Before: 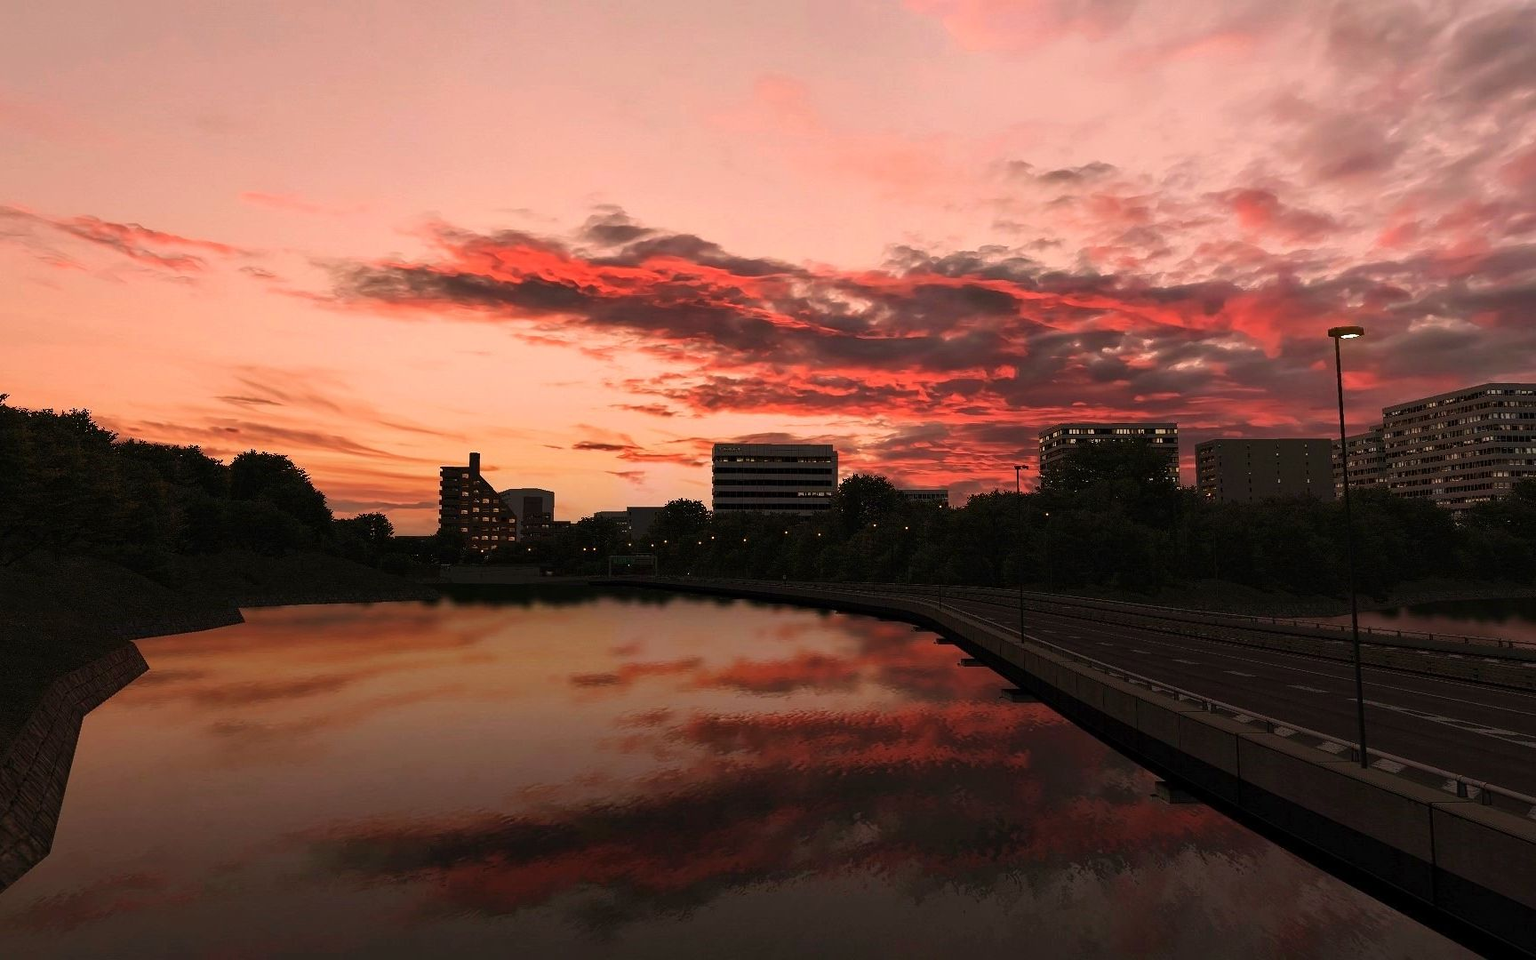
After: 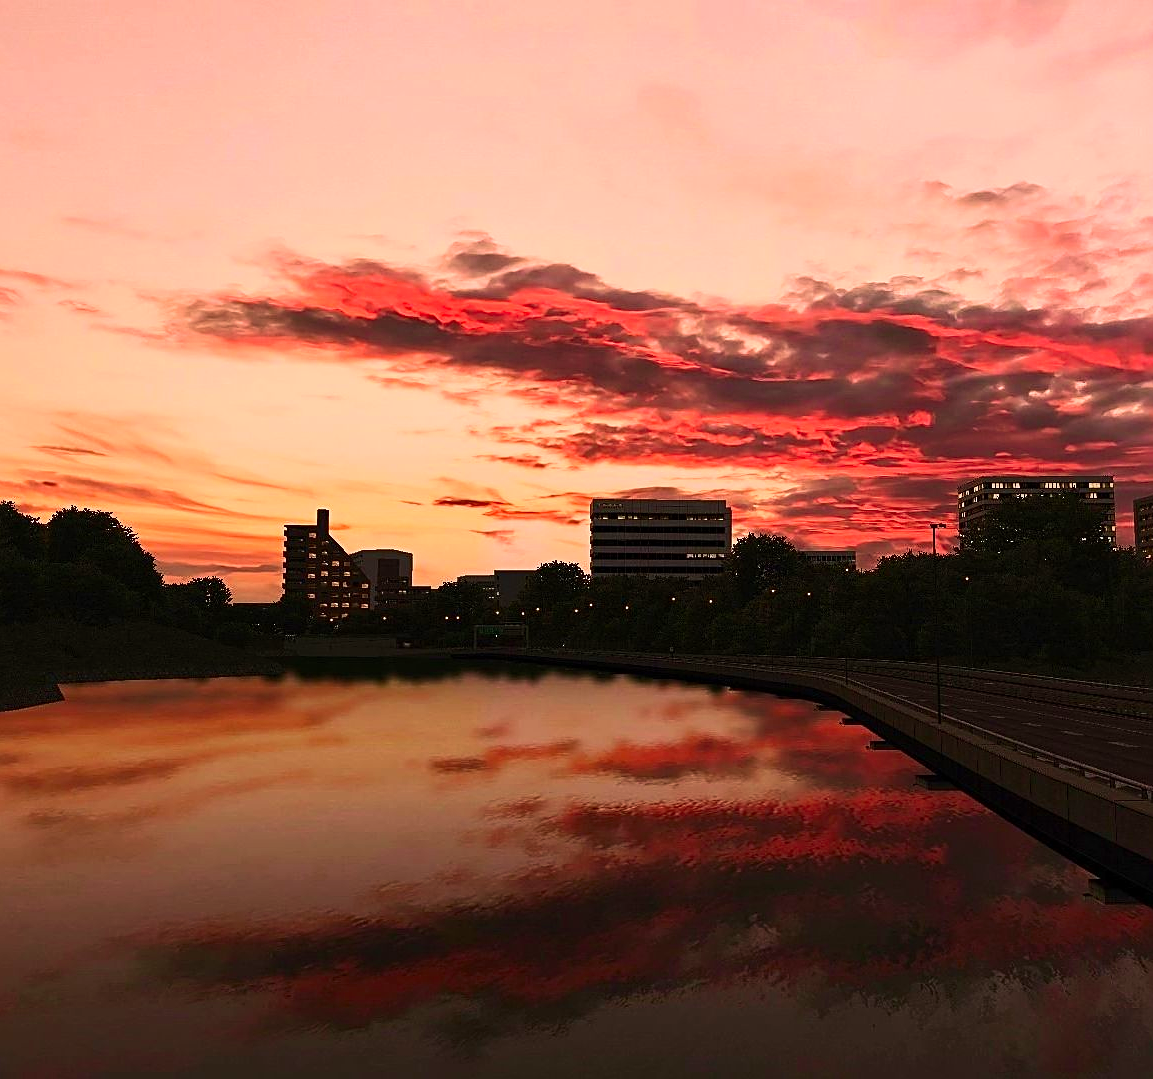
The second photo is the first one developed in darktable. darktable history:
contrast brightness saturation: contrast 0.227, brightness 0.1, saturation 0.295
crop and rotate: left 12.263%, right 20.957%
velvia: on, module defaults
sharpen: on, module defaults
